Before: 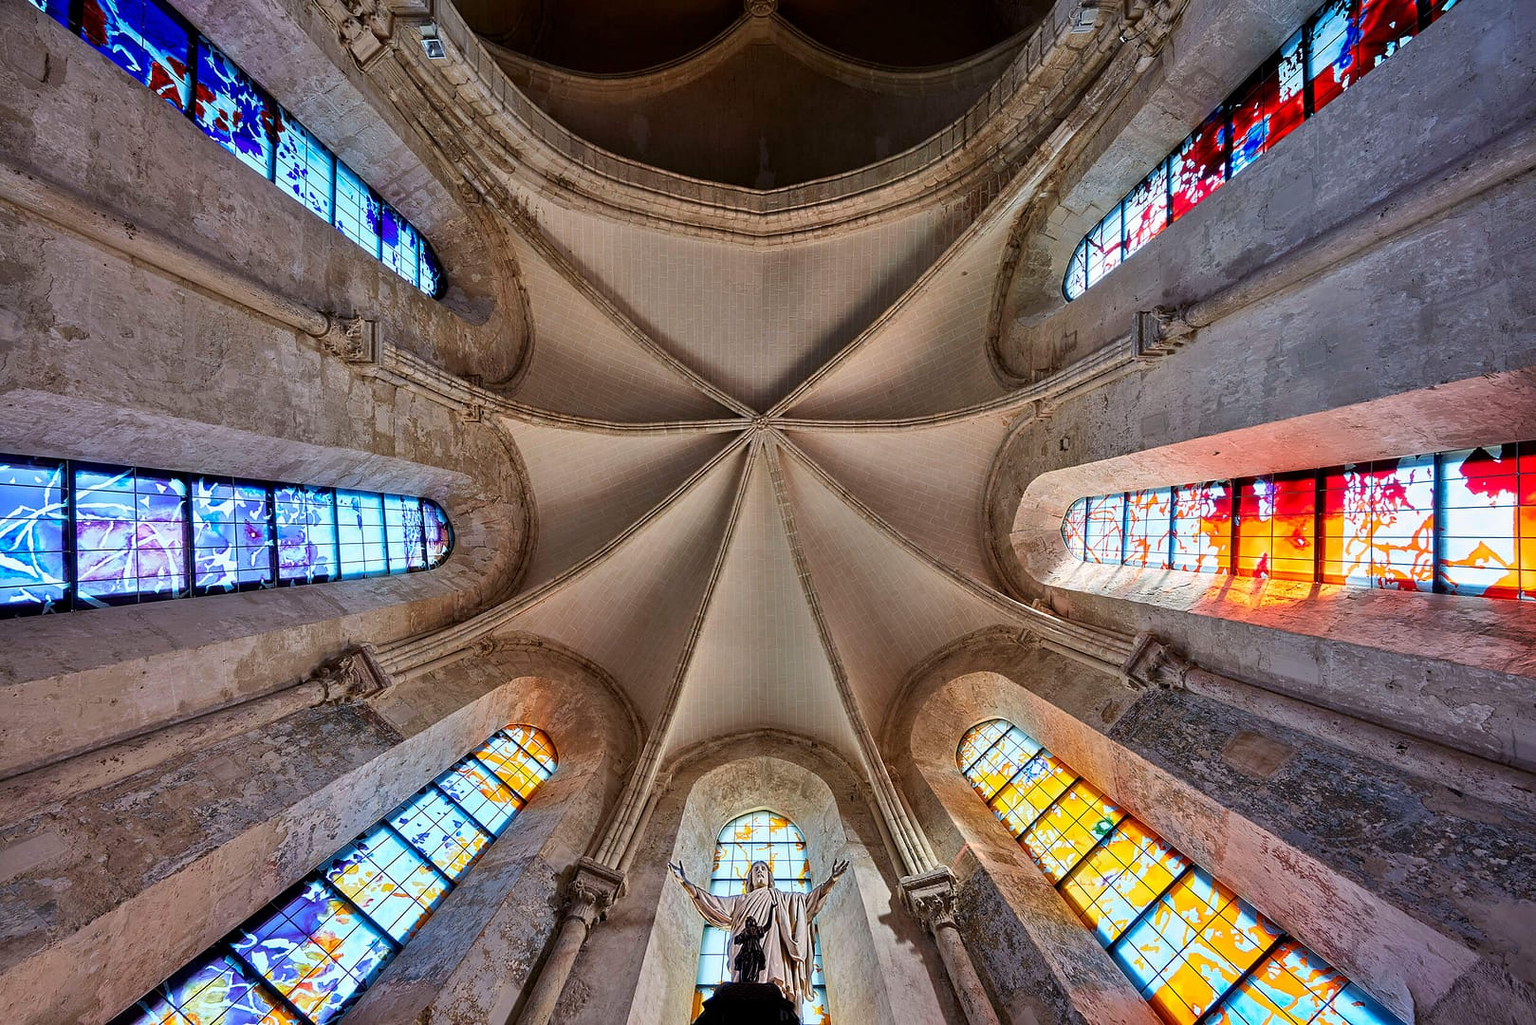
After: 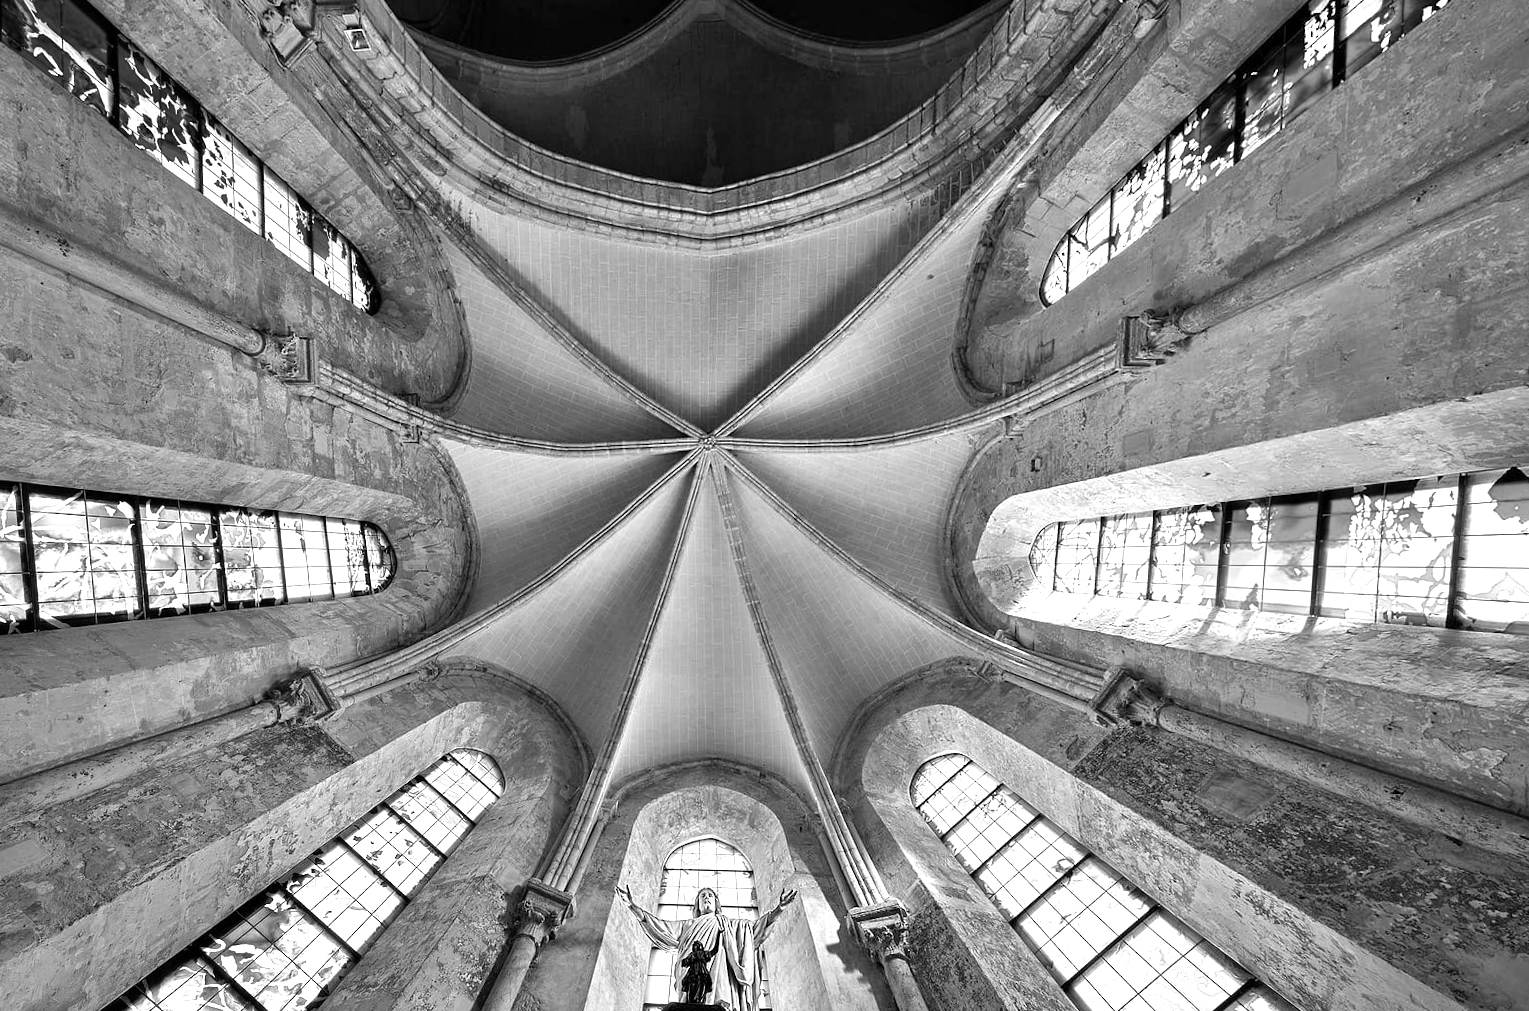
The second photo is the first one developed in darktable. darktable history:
monochrome: a 32, b 64, size 2.3, highlights 1
levels: levels [0, 0.394, 0.787]
rotate and perspective: rotation 0.062°, lens shift (vertical) 0.115, lens shift (horizontal) -0.133, crop left 0.047, crop right 0.94, crop top 0.061, crop bottom 0.94
